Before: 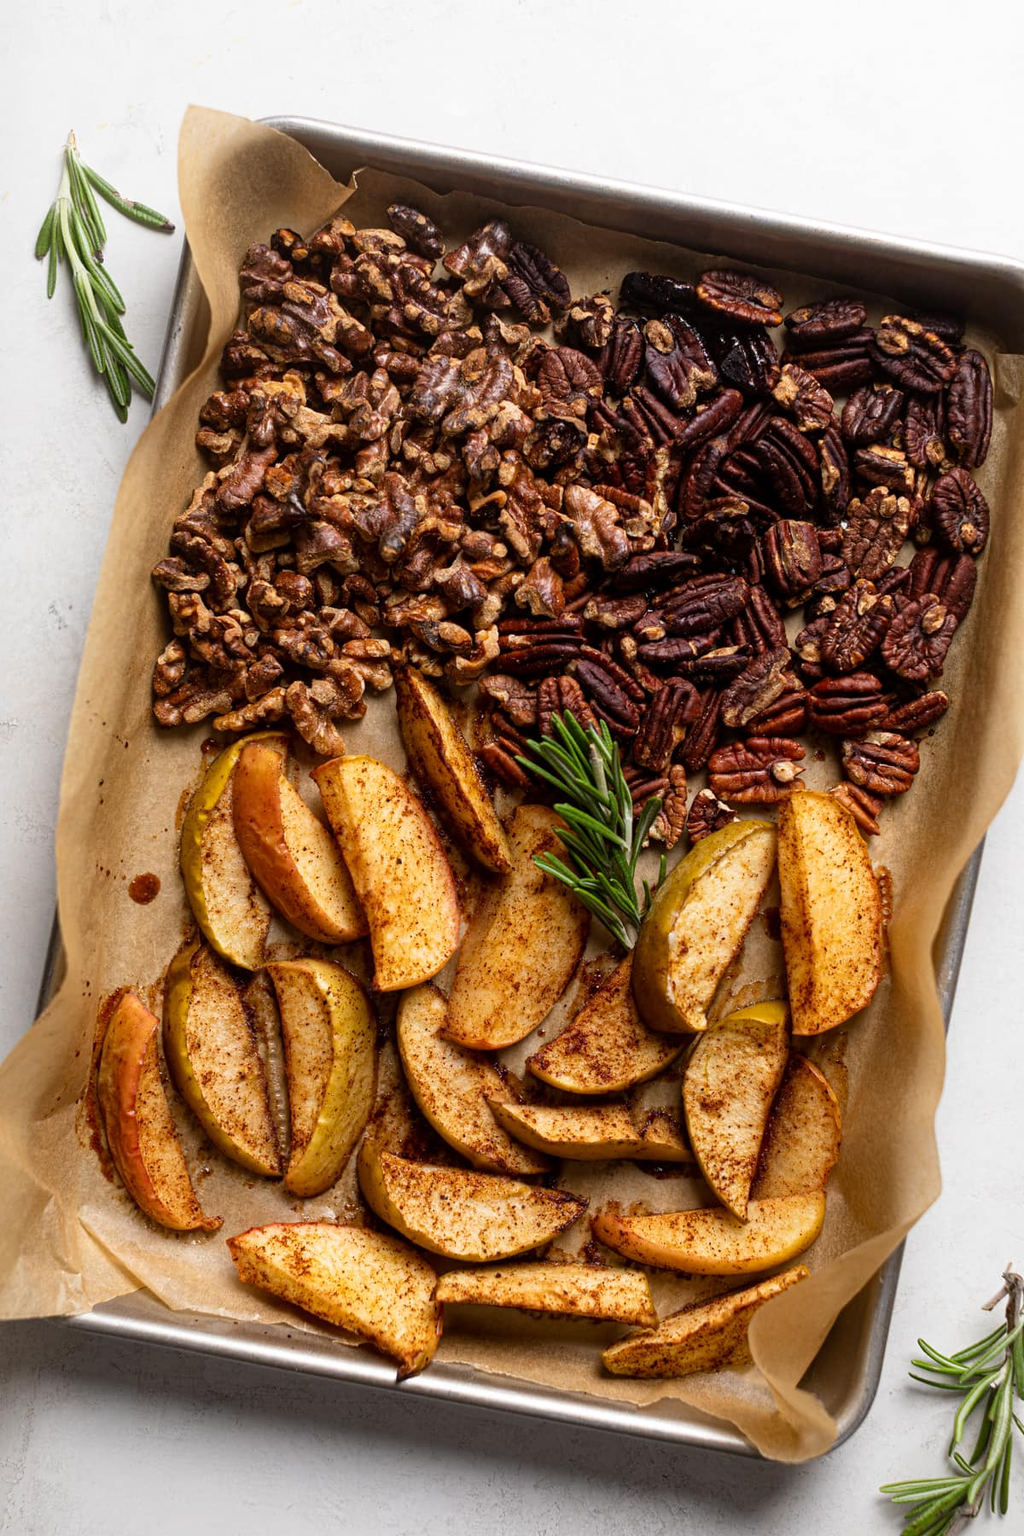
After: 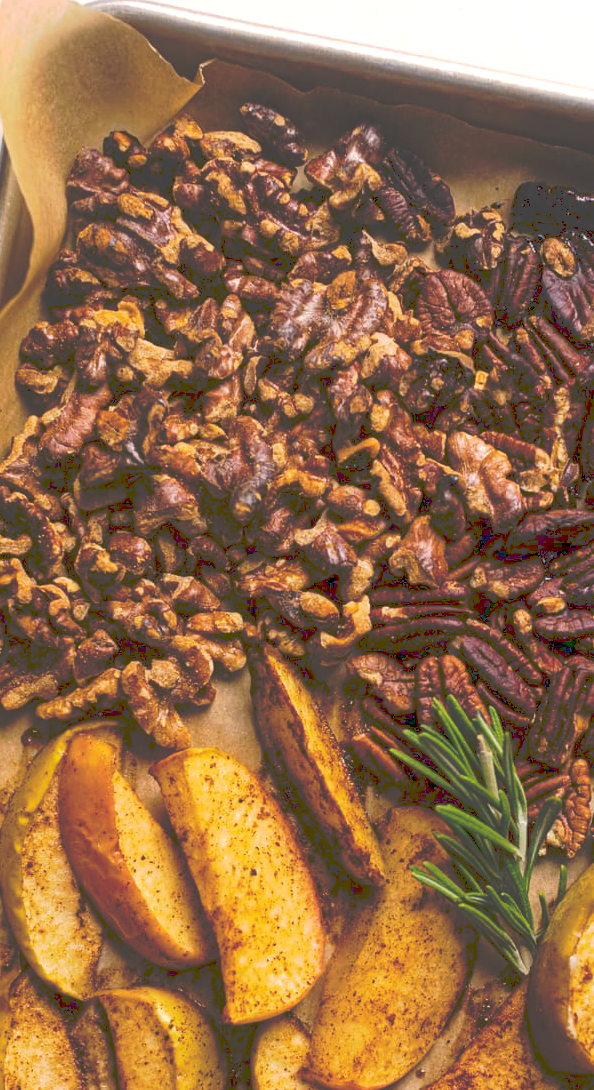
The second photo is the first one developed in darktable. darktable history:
color balance rgb: shadows lift › hue 85.34°, highlights gain › chroma 1.608%, highlights gain › hue 56.91°, perceptual saturation grading › global saturation 30%, global vibrance 25.007%, contrast 9.877%
crop: left 17.836%, top 7.664%, right 32.608%, bottom 31.756%
tone curve: curves: ch0 [(0, 0) (0.003, 0.278) (0.011, 0.282) (0.025, 0.282) (0.044, 0.29) (0.069, 0.295) (0.1, 0.306) (0.136, 0.316) (0.177, 0.33) (0.224, 0.358) (0.277, 0.403) (0.335, 0.451) (0.399, 0.505) (0.468, 0.558) (0.543, 0.611) (0.623, 0.679) (0.709, 0.751) (0.801, 0.815) (0.898, 0.863) (1, 1)], preserve colors none
